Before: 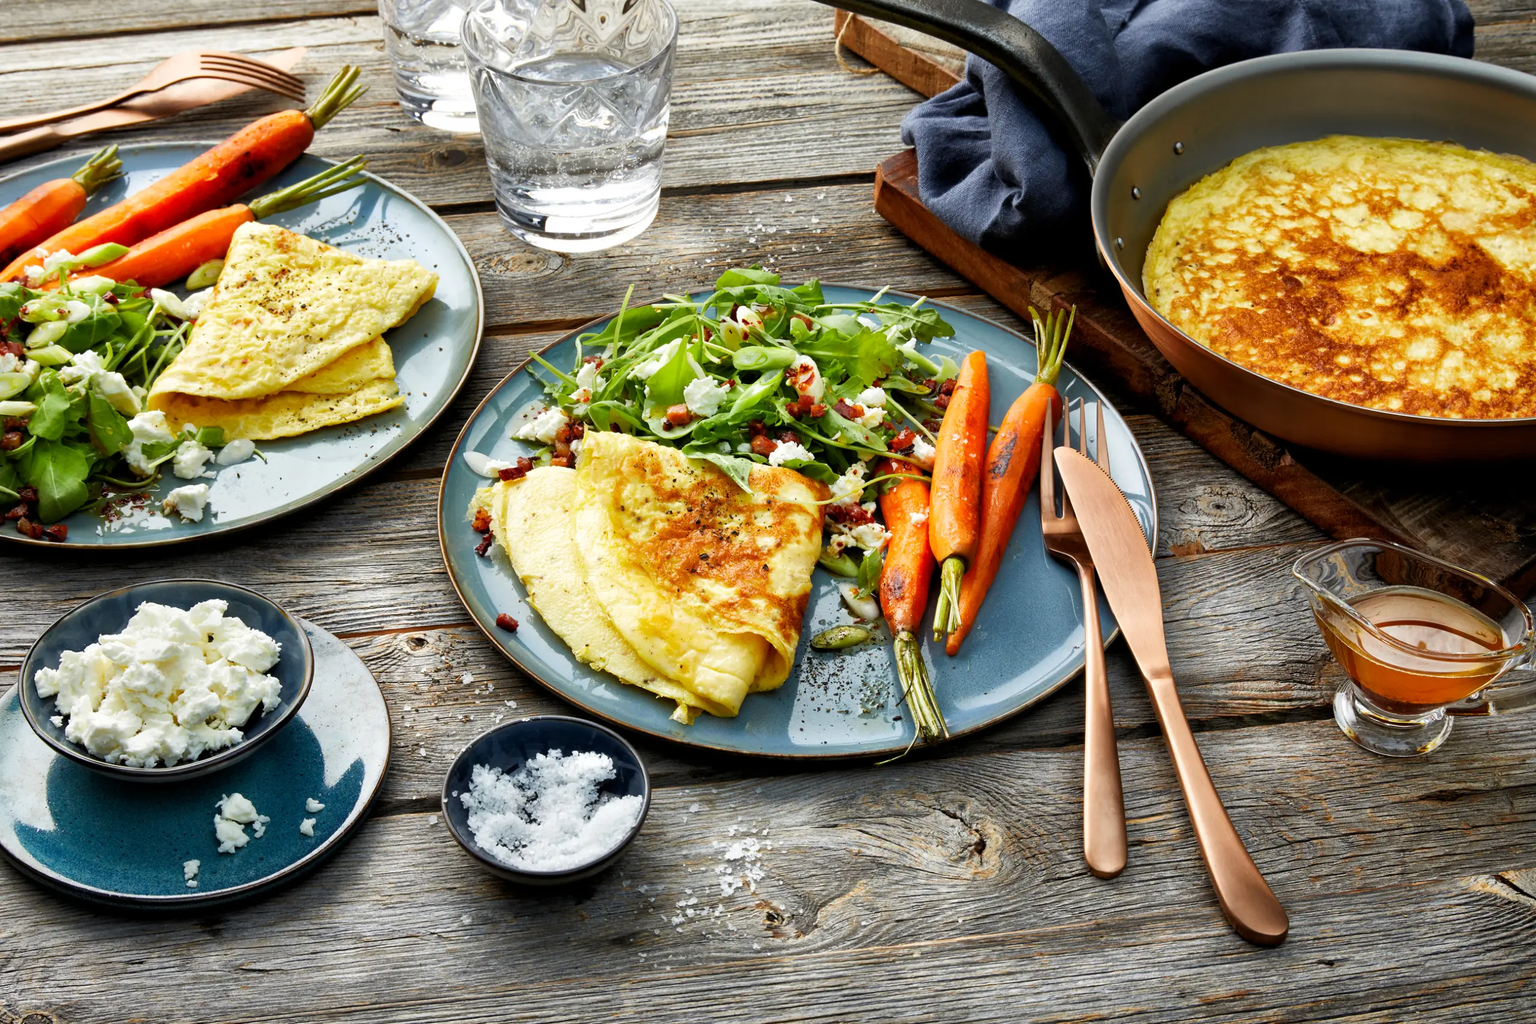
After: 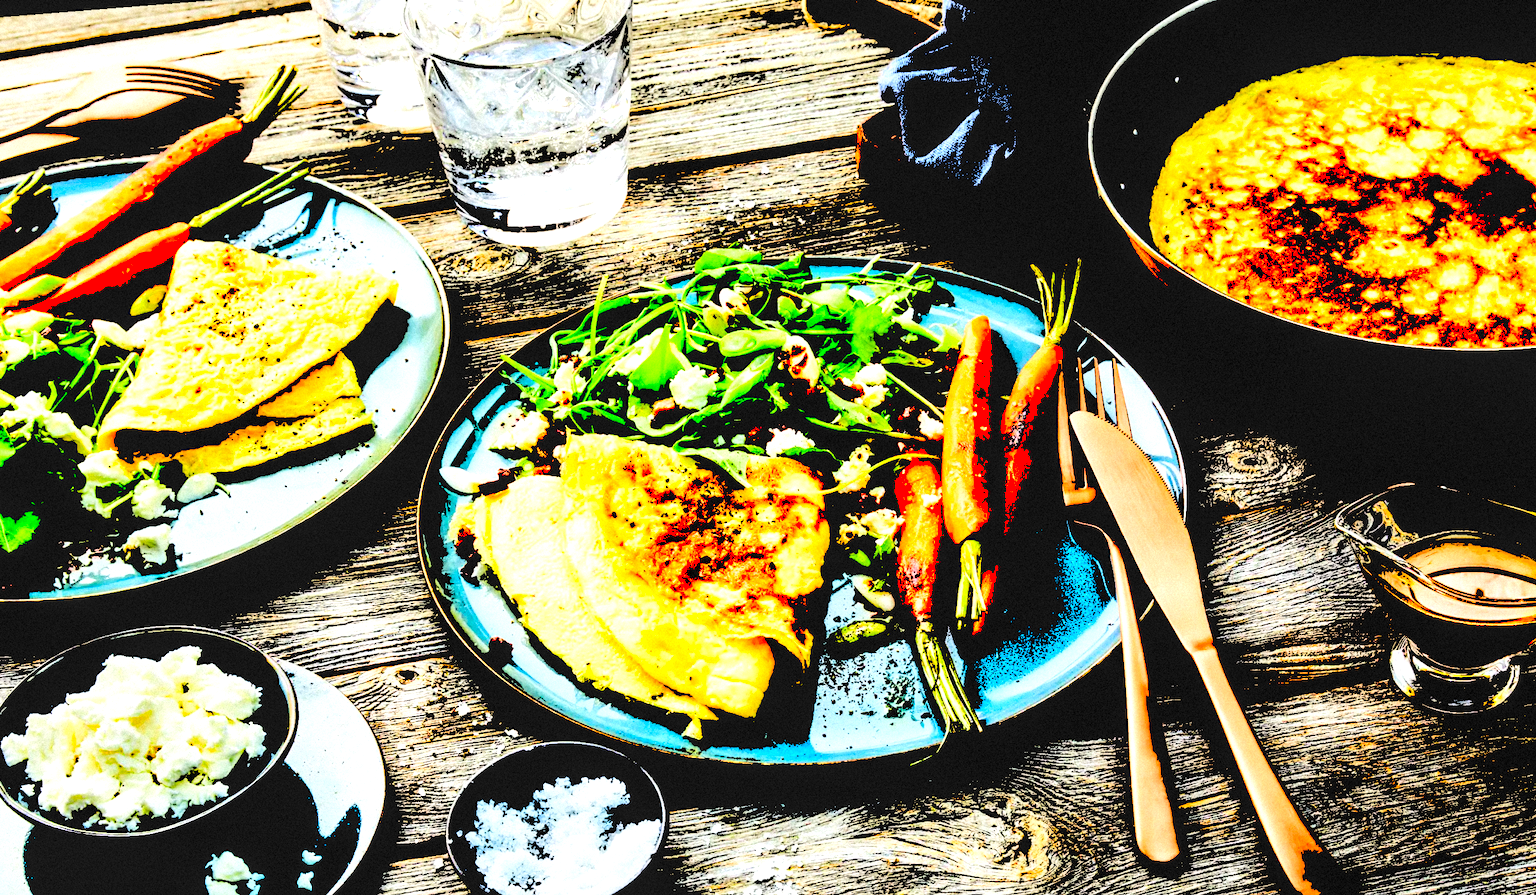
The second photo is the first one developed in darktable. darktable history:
crop and rotate: top 0%, bottom 11.49%
contrast brightness saturation: contrast 0.09, brightness -0.59, saturation 0.17
levels: levels [0.246, 0.246, 0.506]
rotate and perspective: rotation -4.57°, crop left 0.054, crop right 0.944, crop top 0.087, crop bottom 0.914
local contrast: detail 150%
grain: mid-tones bias 0%
